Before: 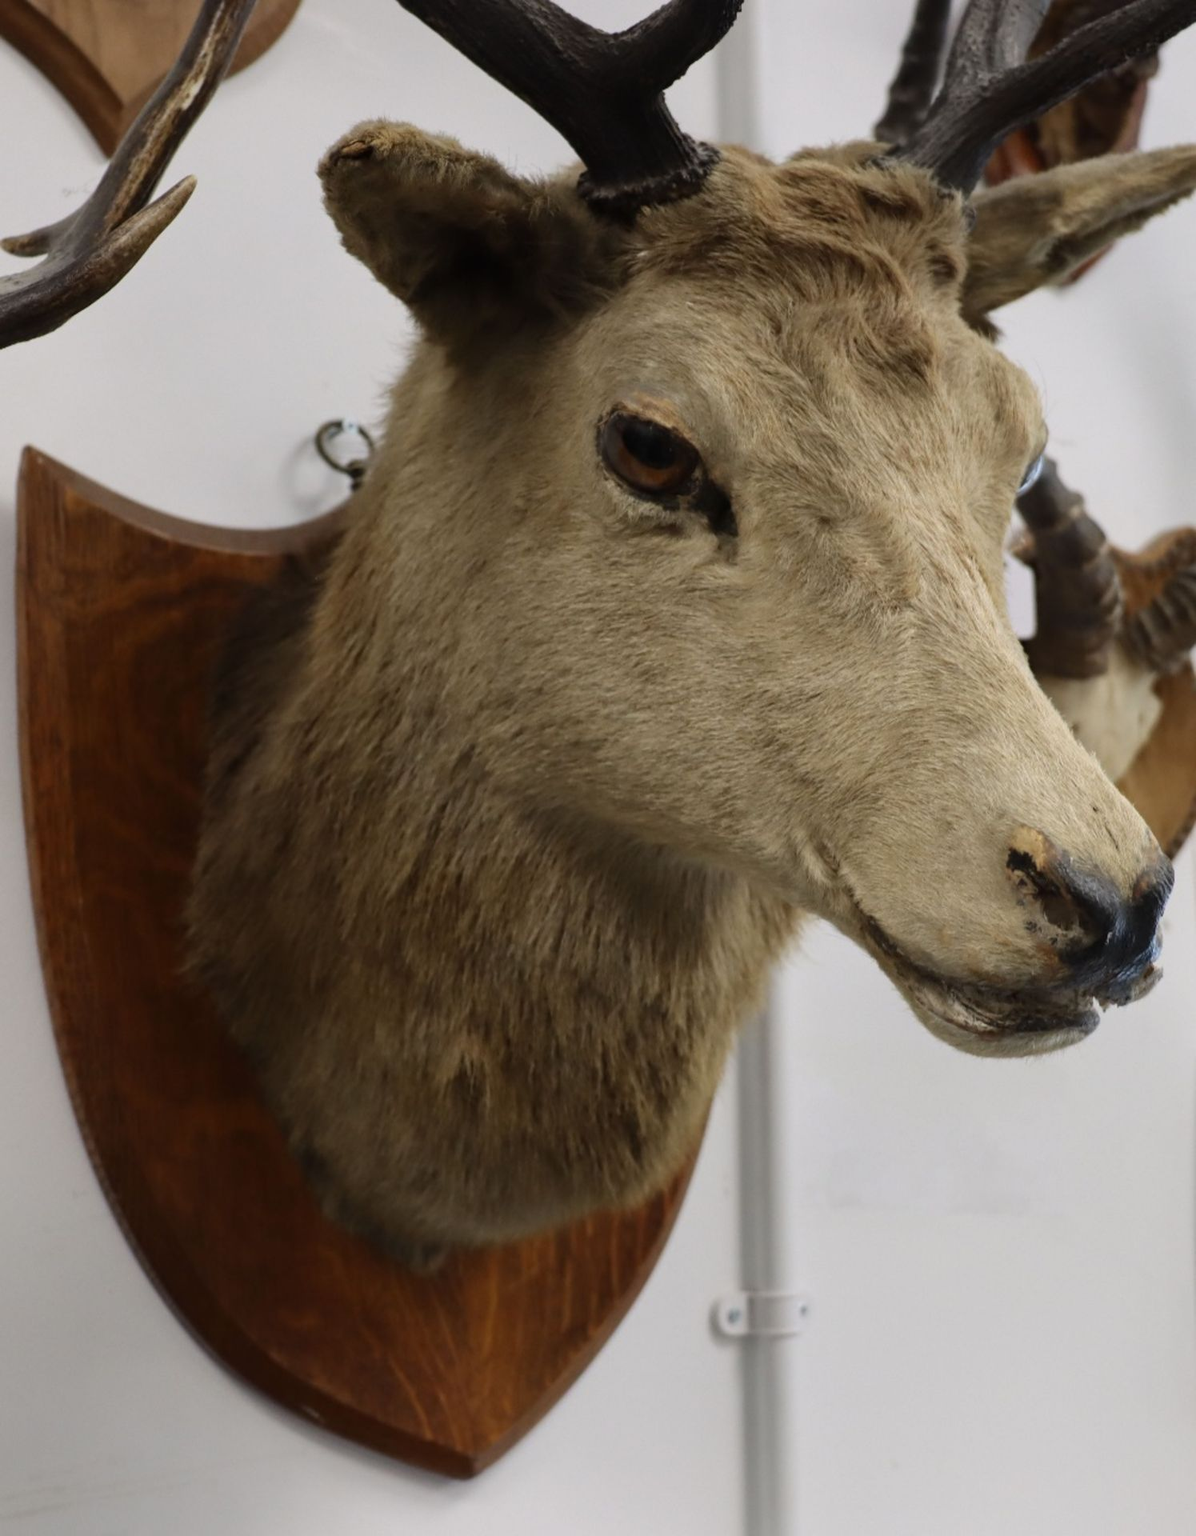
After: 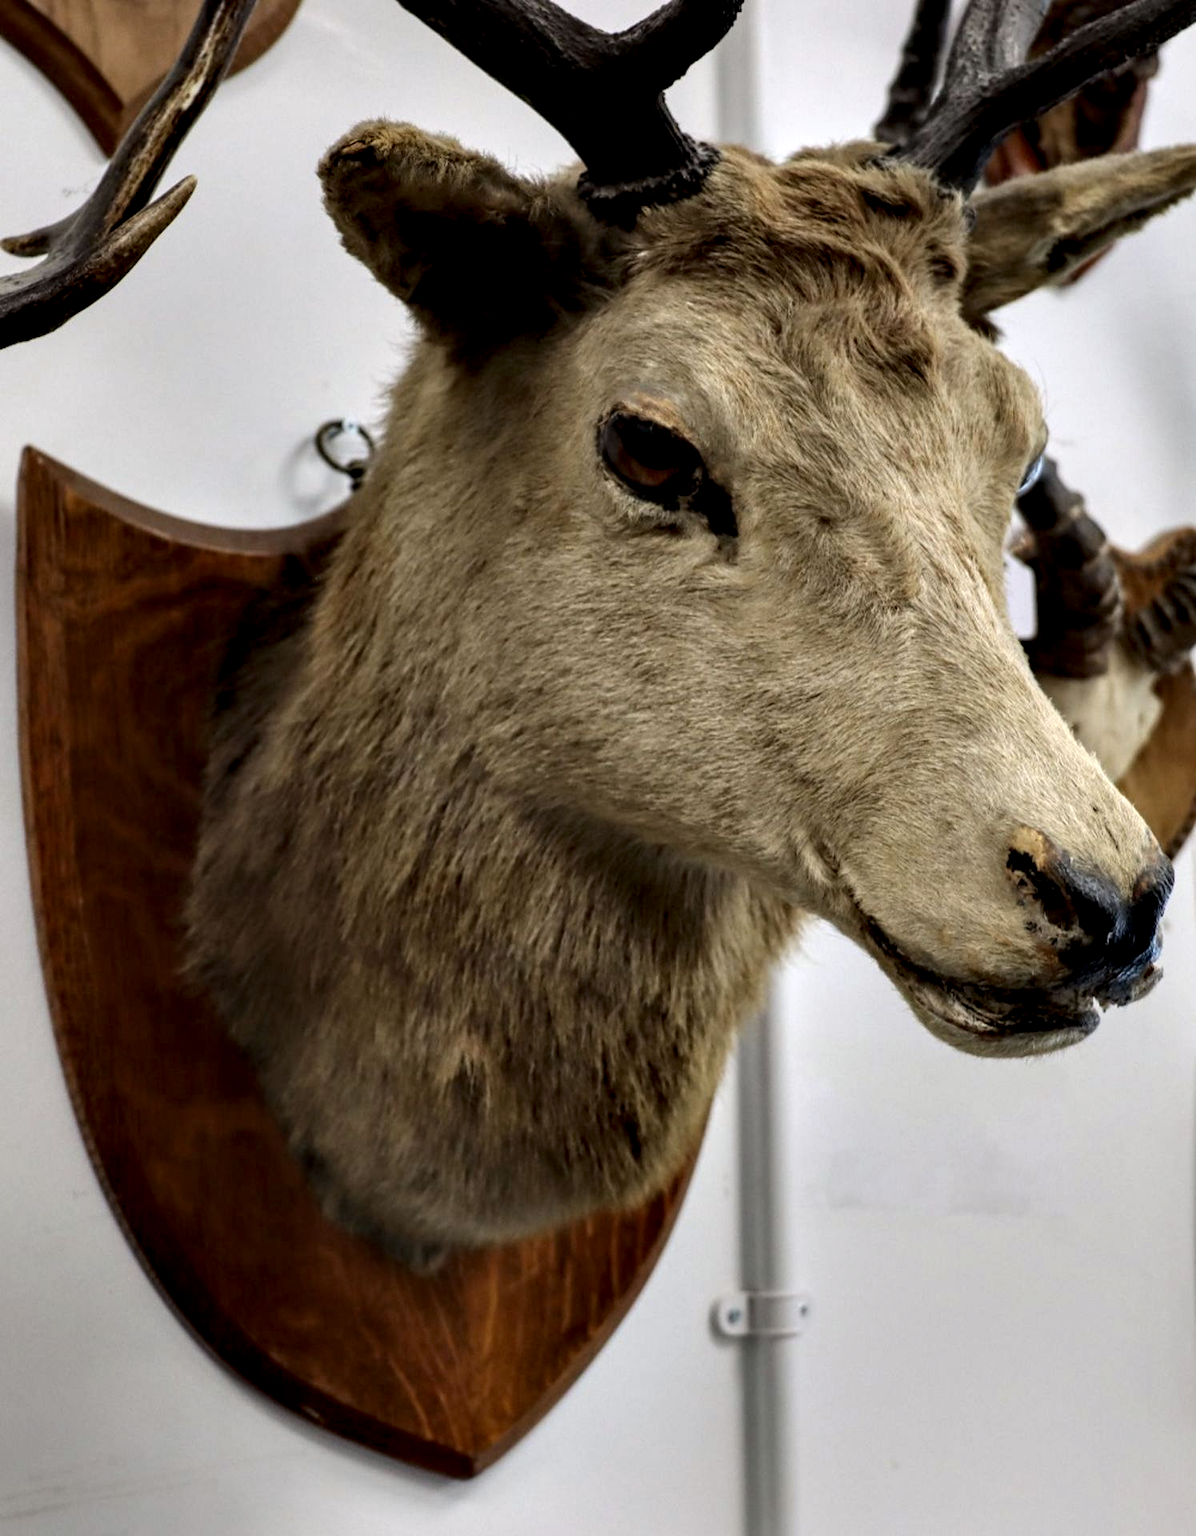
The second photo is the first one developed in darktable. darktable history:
local contrast: on, module defaults
contrast equalizer: y [[0.6 ×6], [0.55 ×6], [0 ×6], [0 ×6], [0 ×6]]
